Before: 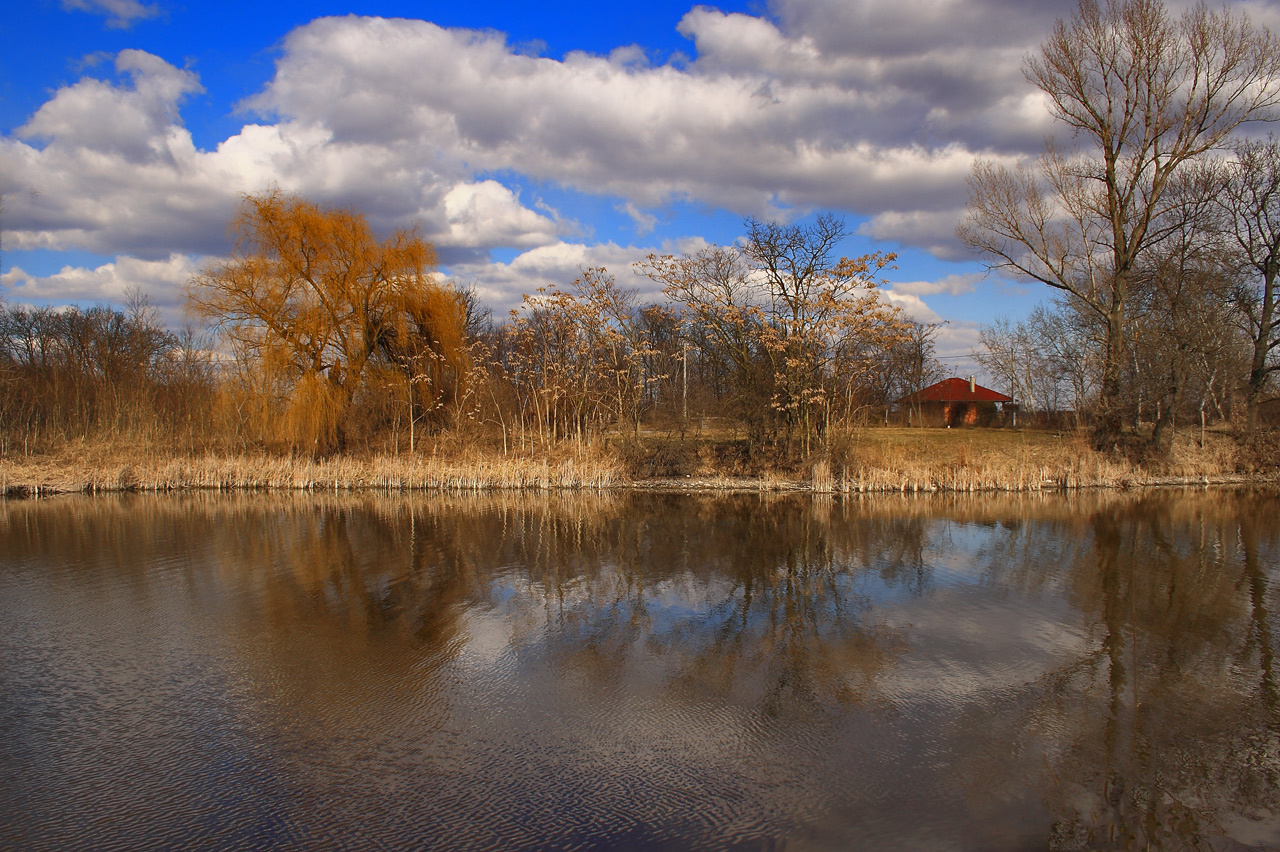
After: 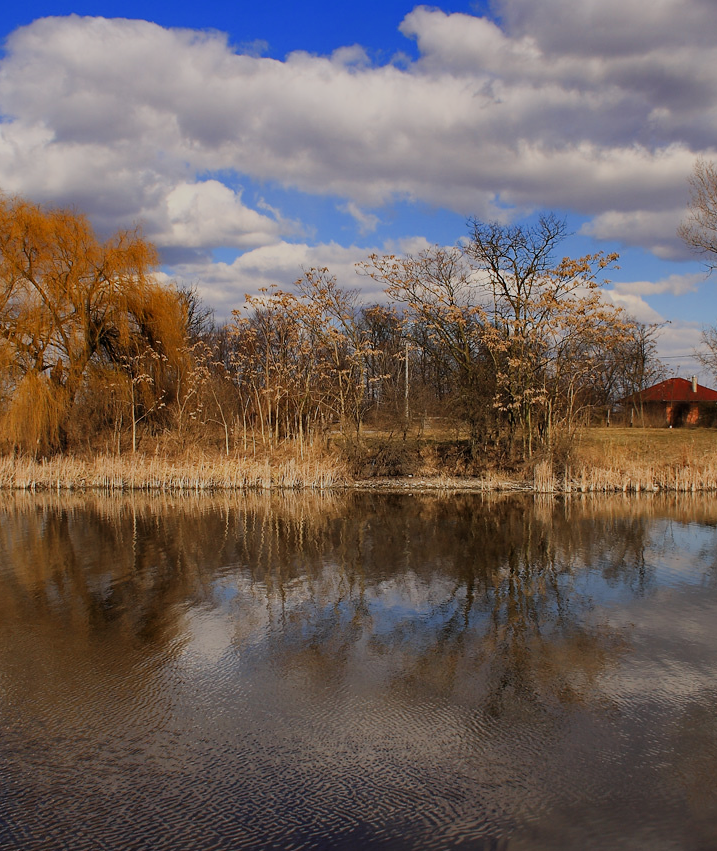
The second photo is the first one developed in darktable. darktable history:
crop: left 21.791%, right 22.143%, bottom 0.005%
filmic rgb: black relative exposure -7.35 EV, white relative exposure 5.05 EV, hardness 3.19
